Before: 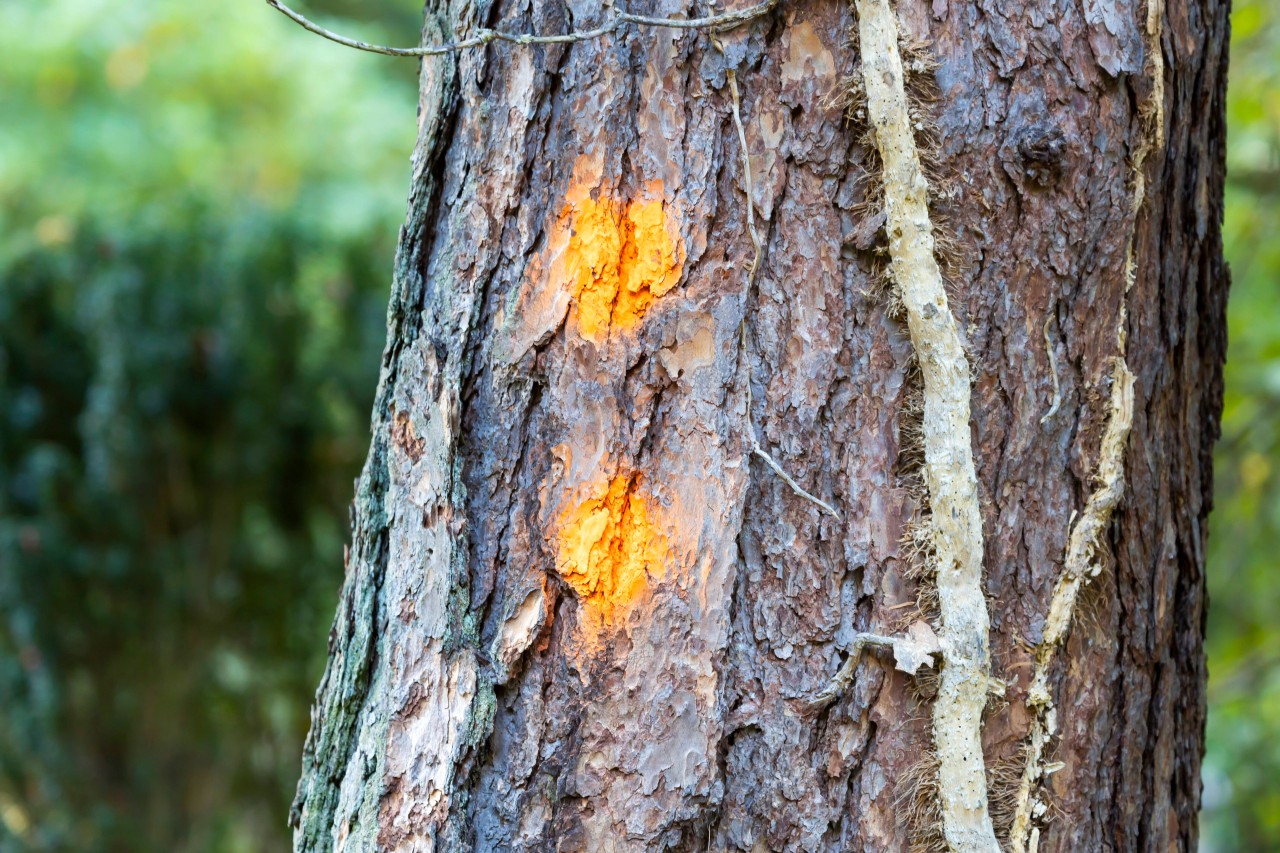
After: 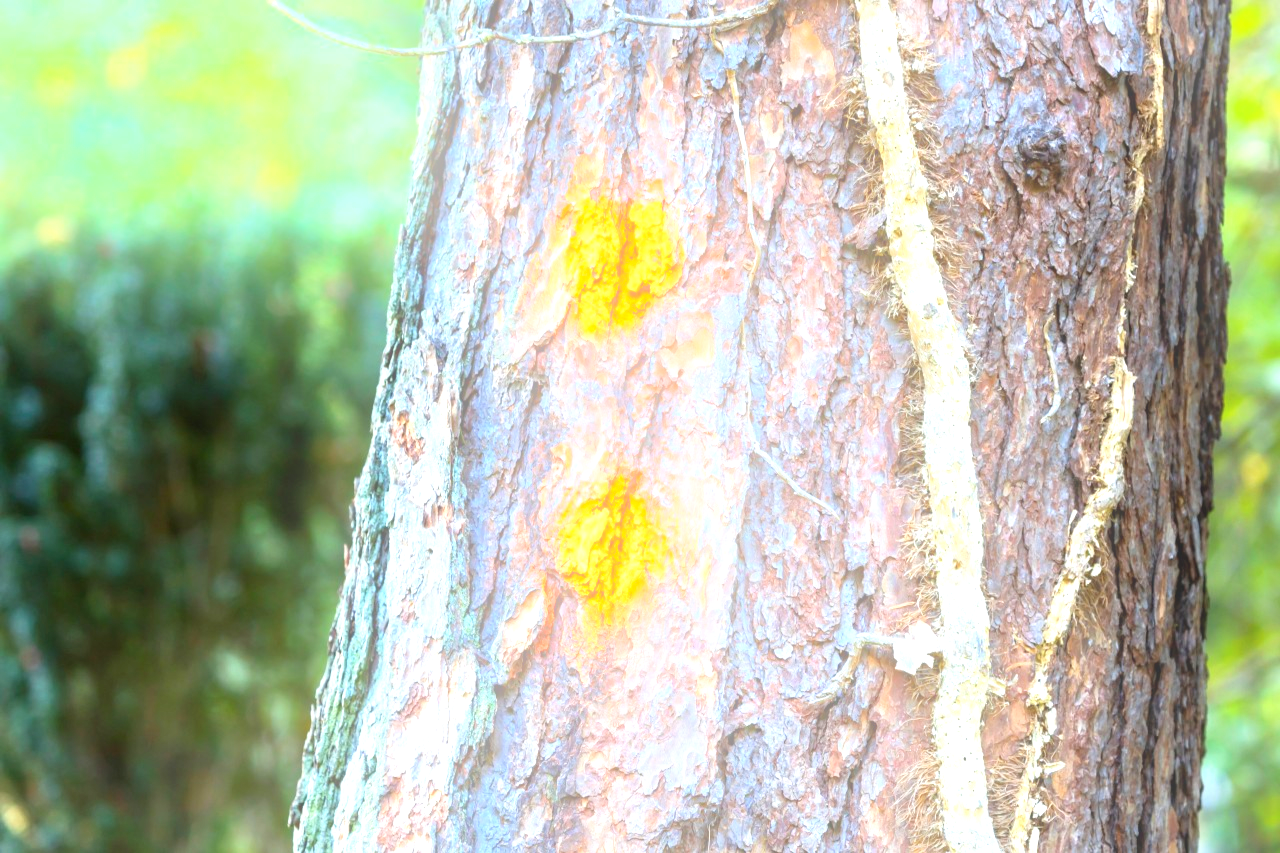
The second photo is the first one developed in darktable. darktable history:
exposure: black level correction 0, exposure 1.1 EV, compensate exposure bias true, compensate highlight preservation false
bloom: threshold 82.5%, strength 16.25%
